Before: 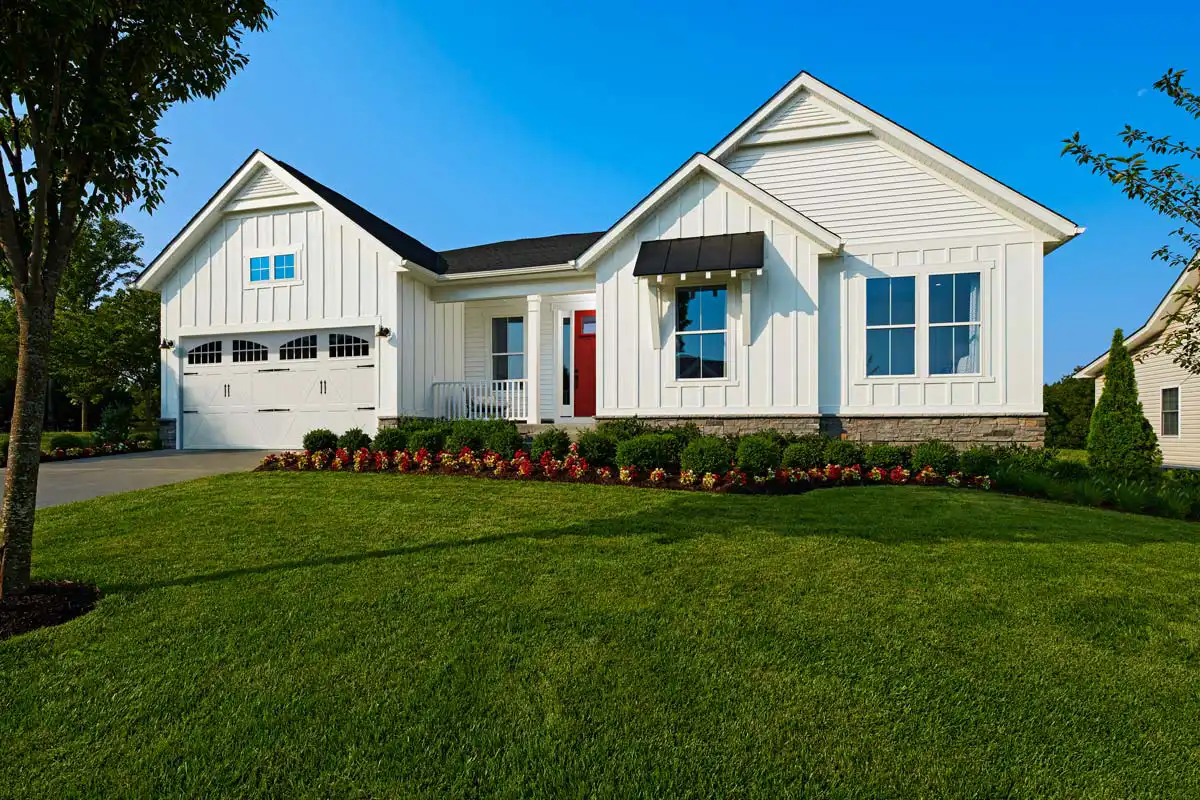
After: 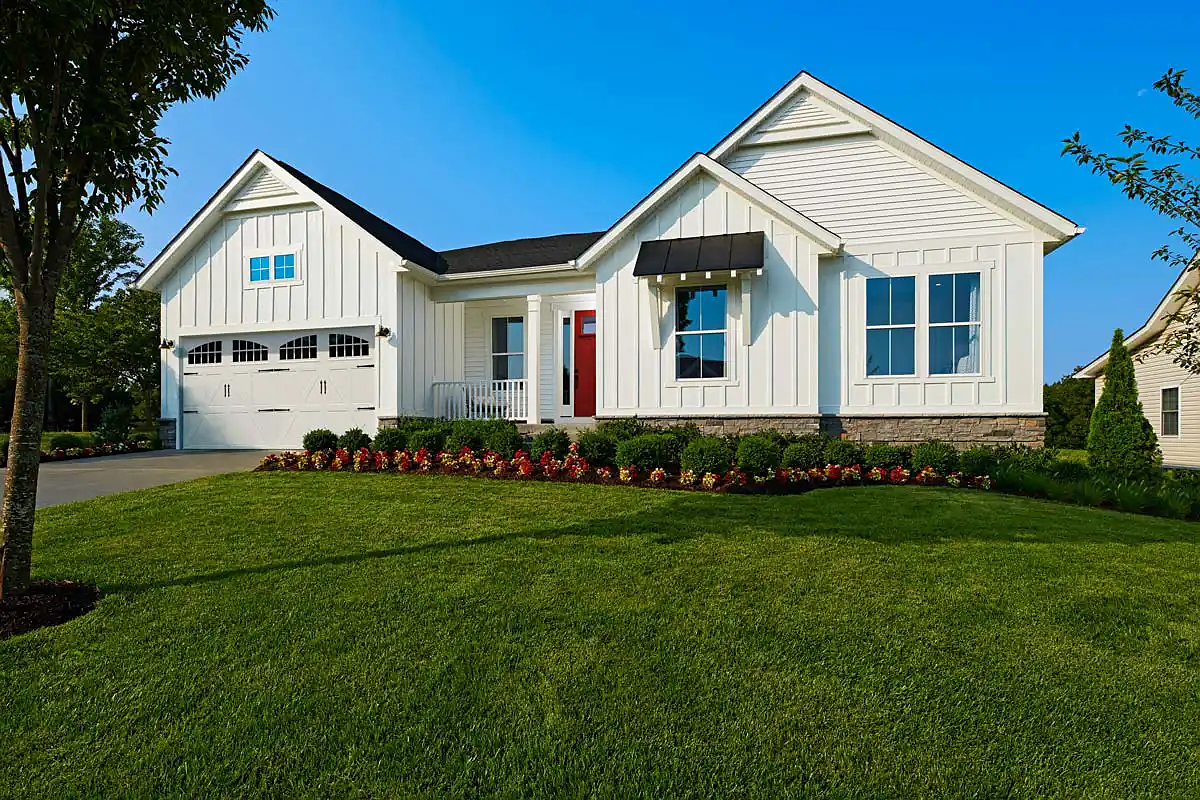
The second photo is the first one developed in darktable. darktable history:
sharpen: radius 0.969, amount 0.605
